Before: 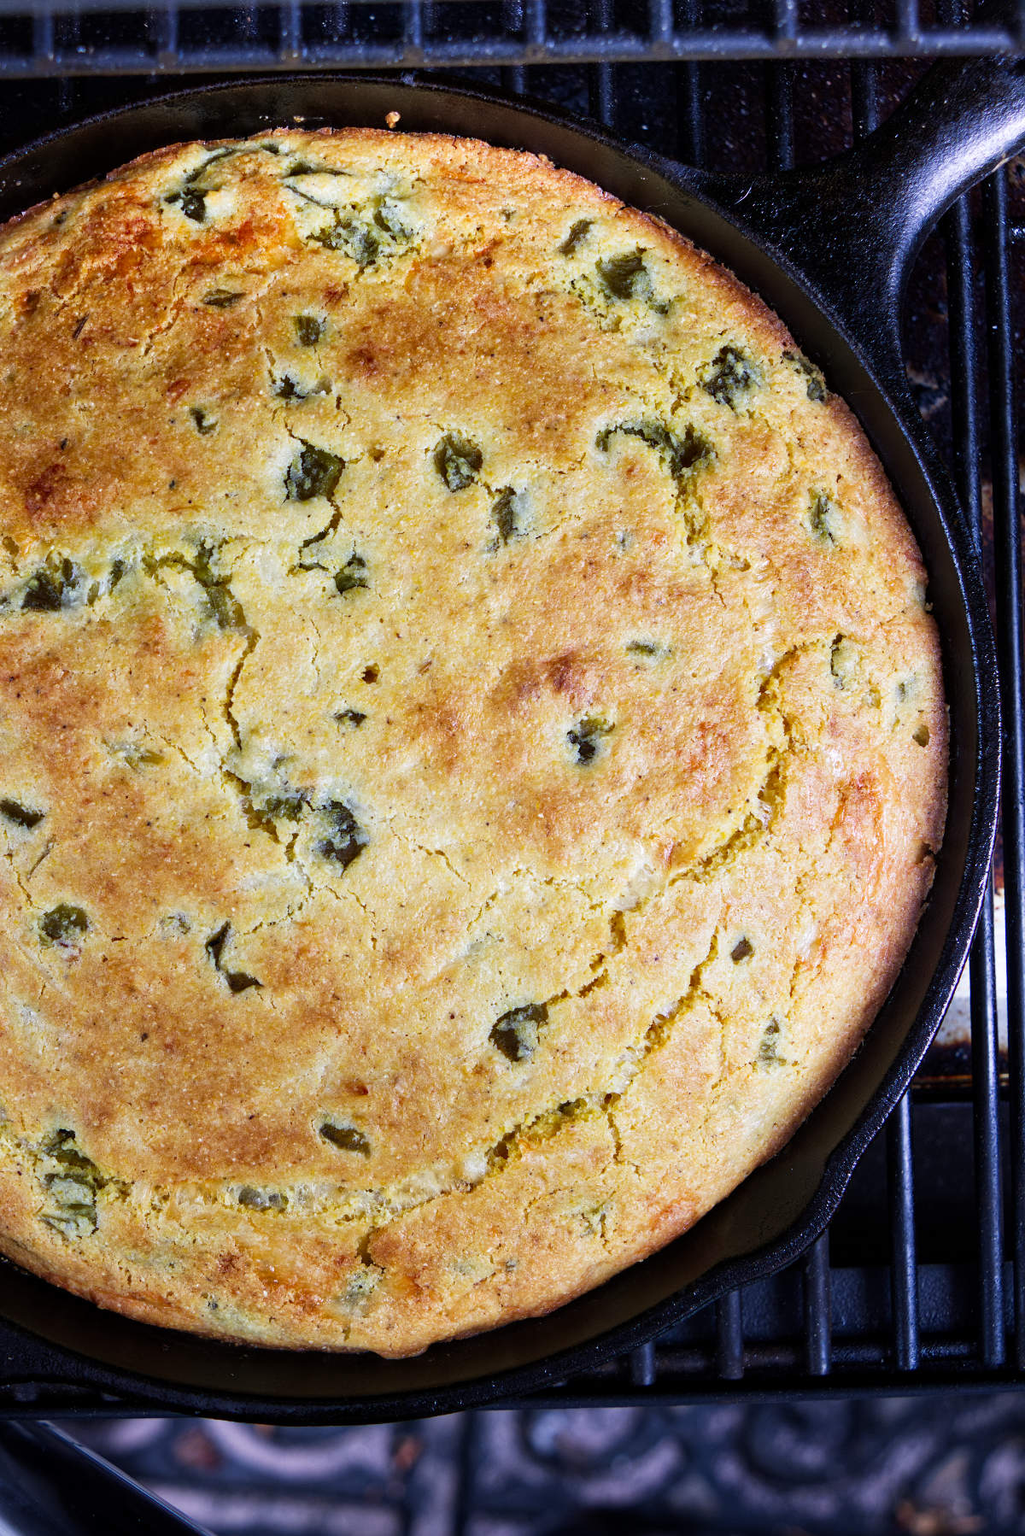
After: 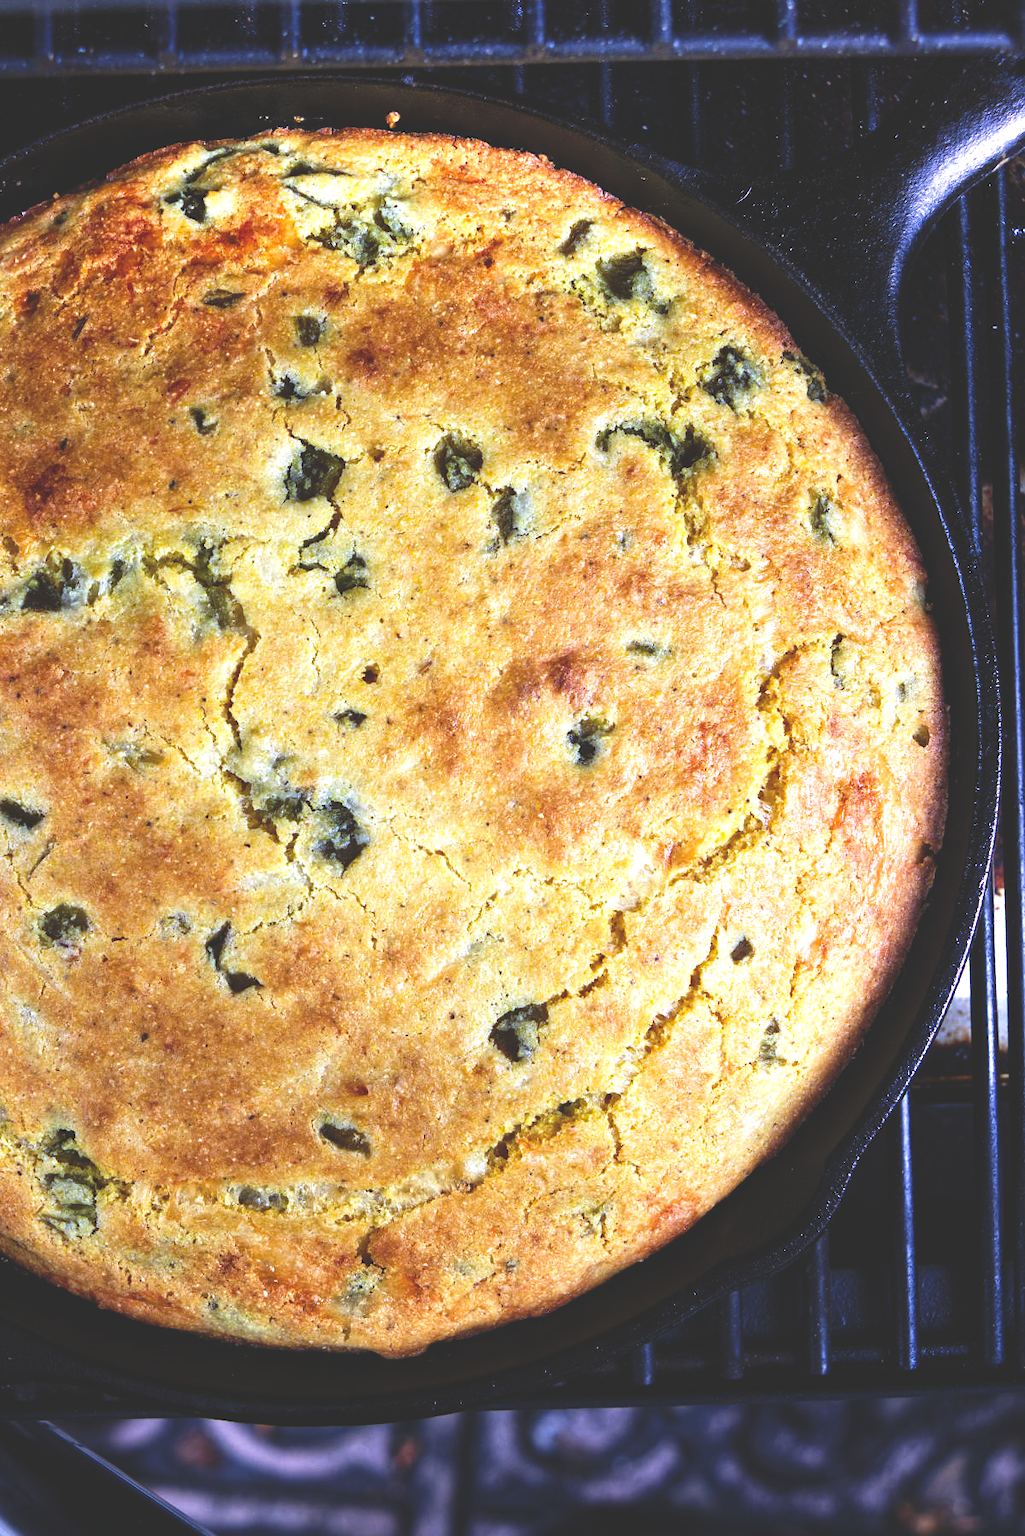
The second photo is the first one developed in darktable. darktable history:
exposure: black level correction 0, exposure 0.5 EV, compensate exposure bias true, compensate highlight preservation false
rgb curve: curves: ch0 [(0, 0.186) (0.314, 0.284) (0.775, 0.708) (1, 1)], compensate middle gray true, preserve colors none
